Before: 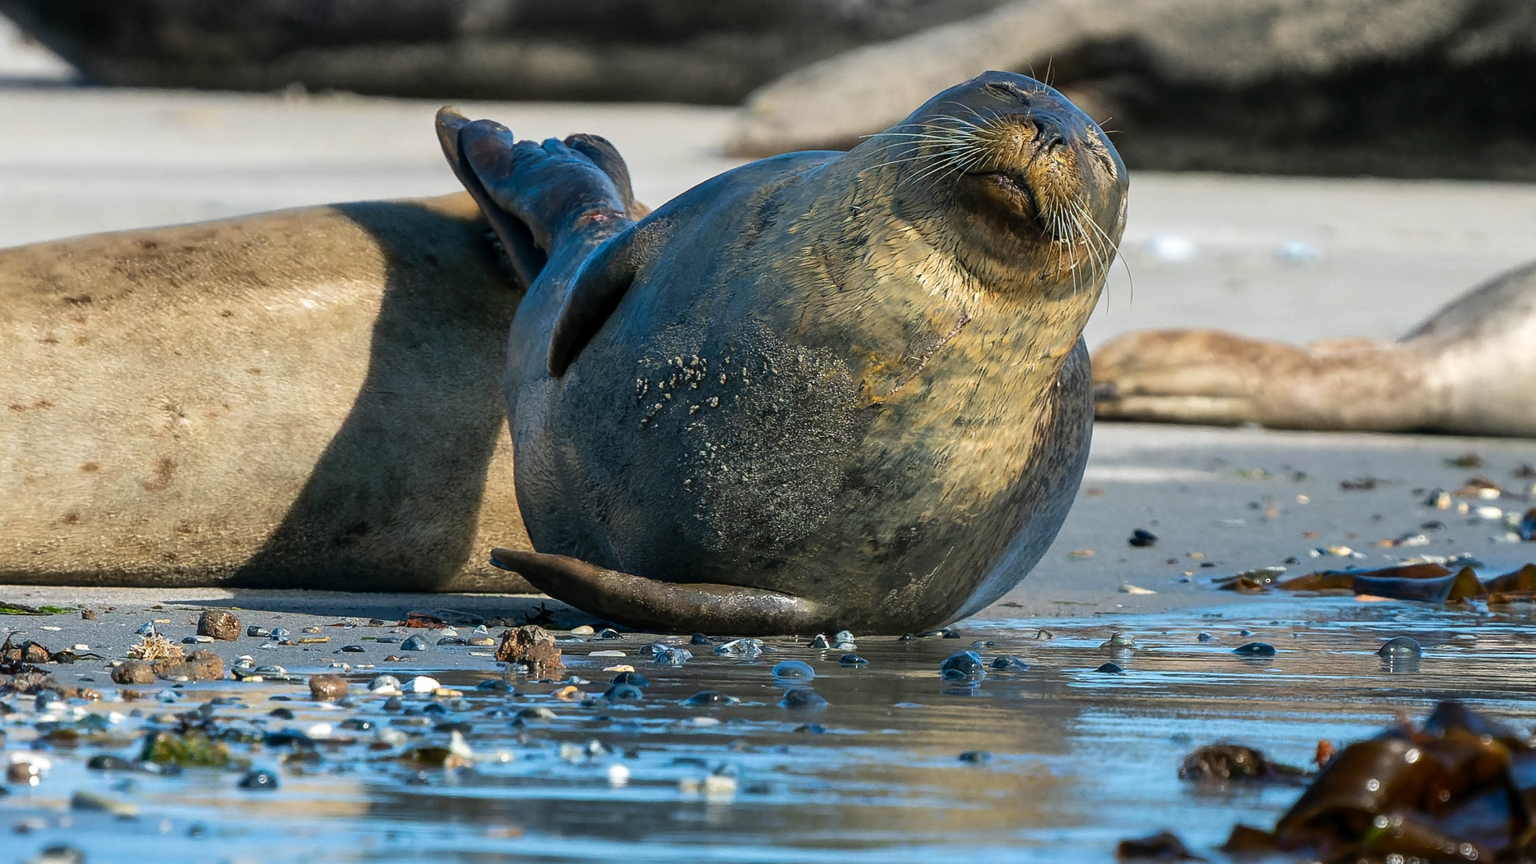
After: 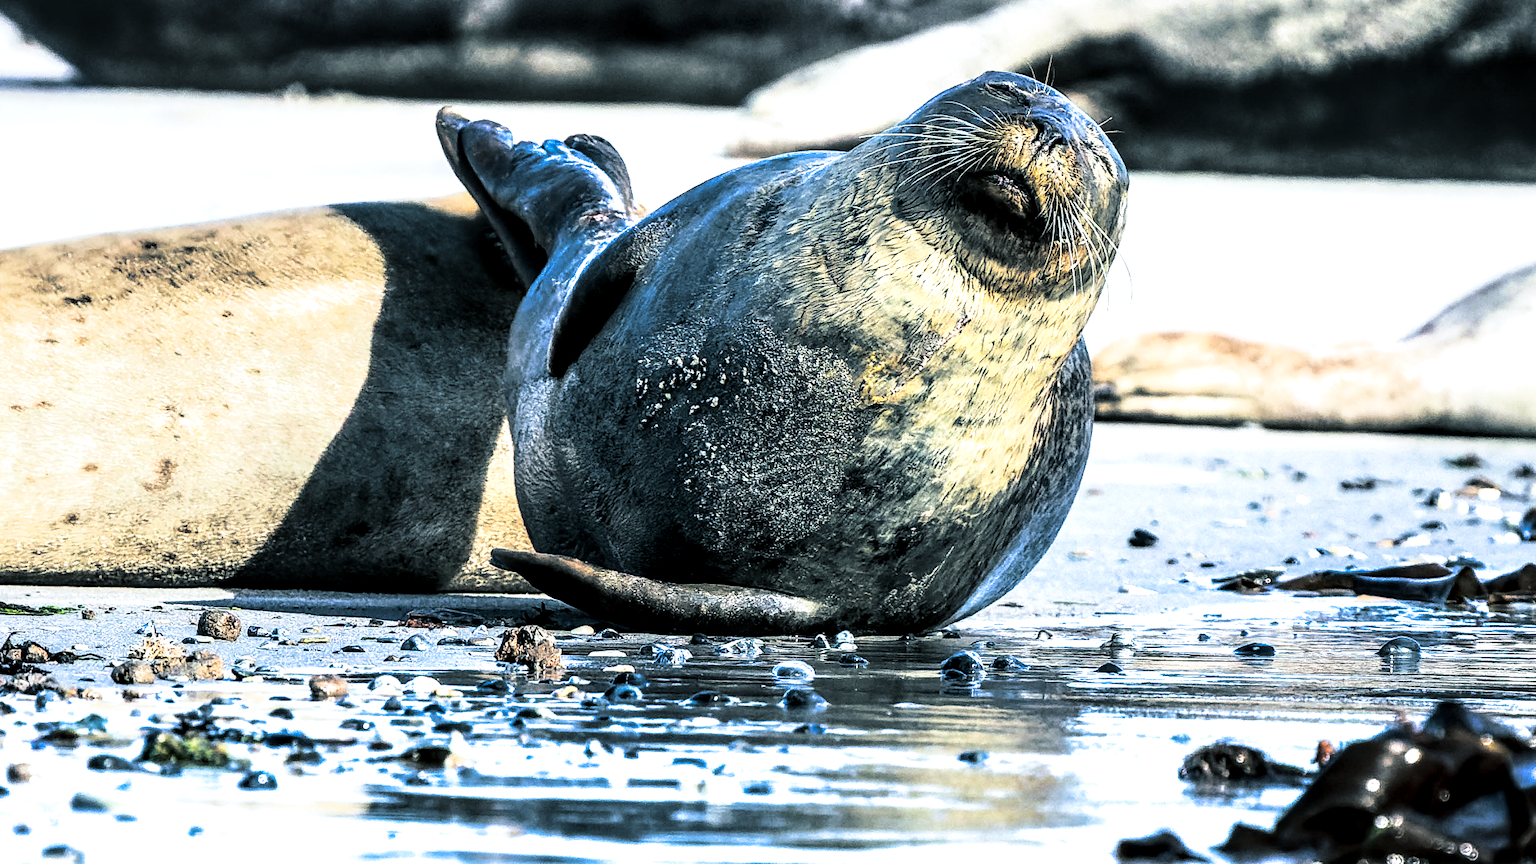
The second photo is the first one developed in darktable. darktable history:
tone curve: curves: ch0 [(0, 0) (0.093, 0.104) (0.226, 0.291) (0.327, 0.431) (0.471, 0.648) (0.759, 0.926) (1, 1)], color space Lab, linked channels, preserve colors none
split-toning: shadows › hue 205.2°, shadows › saturation 0.29, highlights › hue 50.4°, highlights › saturation 0.38, balance -49.9
white balance: red 0.931, blue 1.11
tone equalizer: -8 EV -1.08 EV, -7 EV -1.01 EV, -6 EV -0.867 EV, -5 EV -0.578 EV, -3 EV 0.578 EV, -2 EV 0.867 EV, -1 EV 1.01 EV, +0 EV 1.08 EV, edges refinement/feathering 500, mask exposure compensation -1.57 EV, preserve details no
local contrast: detail 154%
